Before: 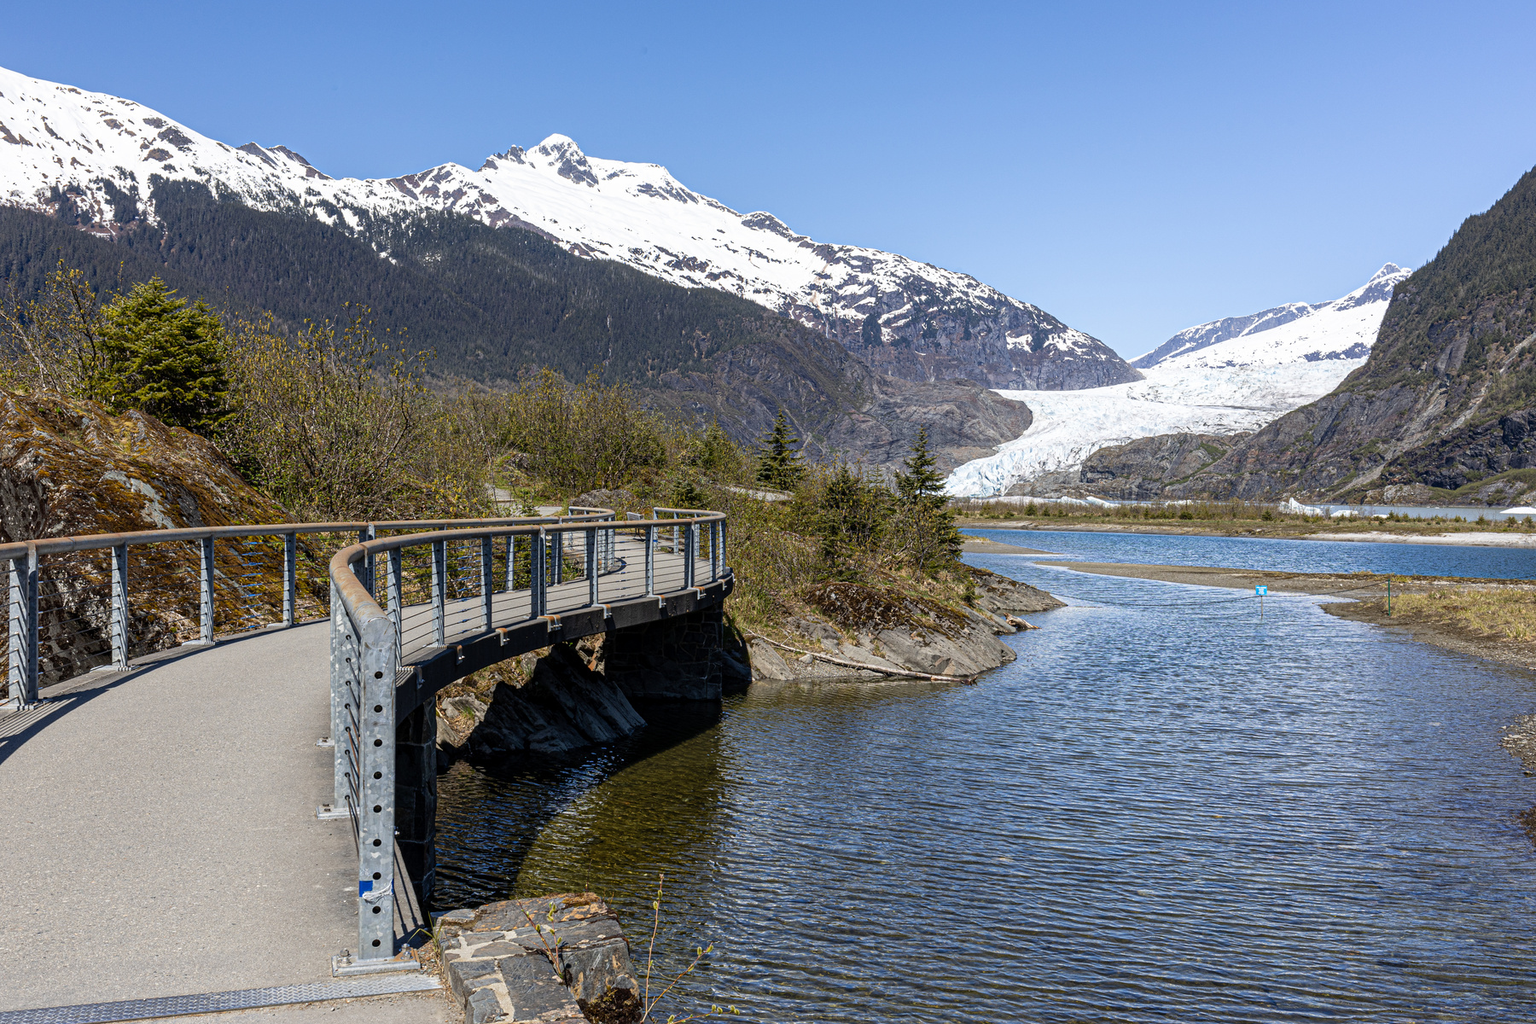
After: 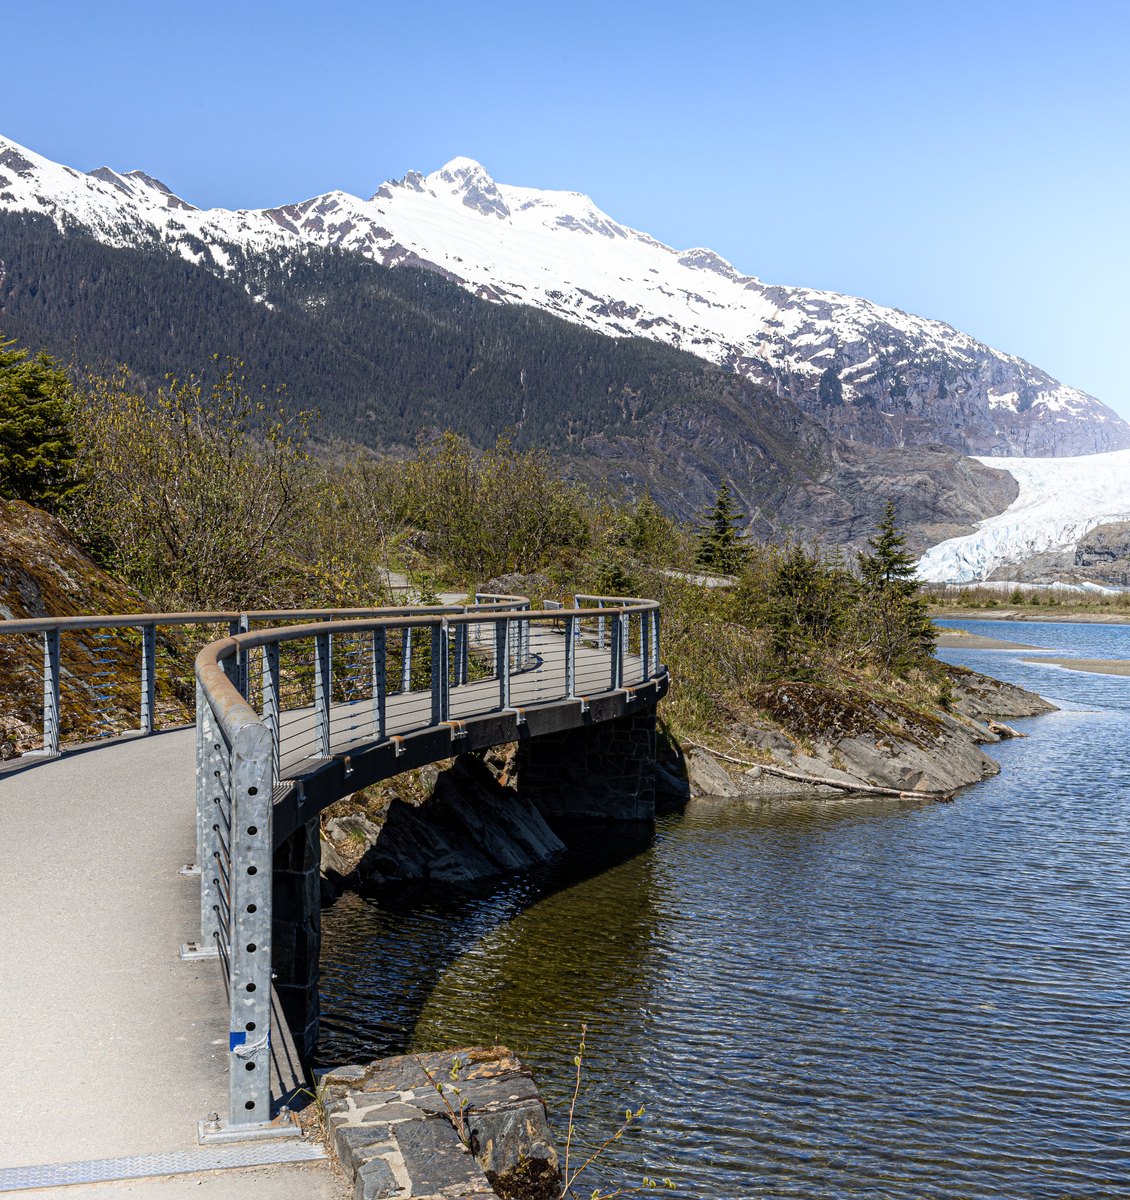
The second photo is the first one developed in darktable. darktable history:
crop: left 10.644%, right 26.528%
shadows and highlights: shadows -21.3, highlights 100, soften with gaussian
